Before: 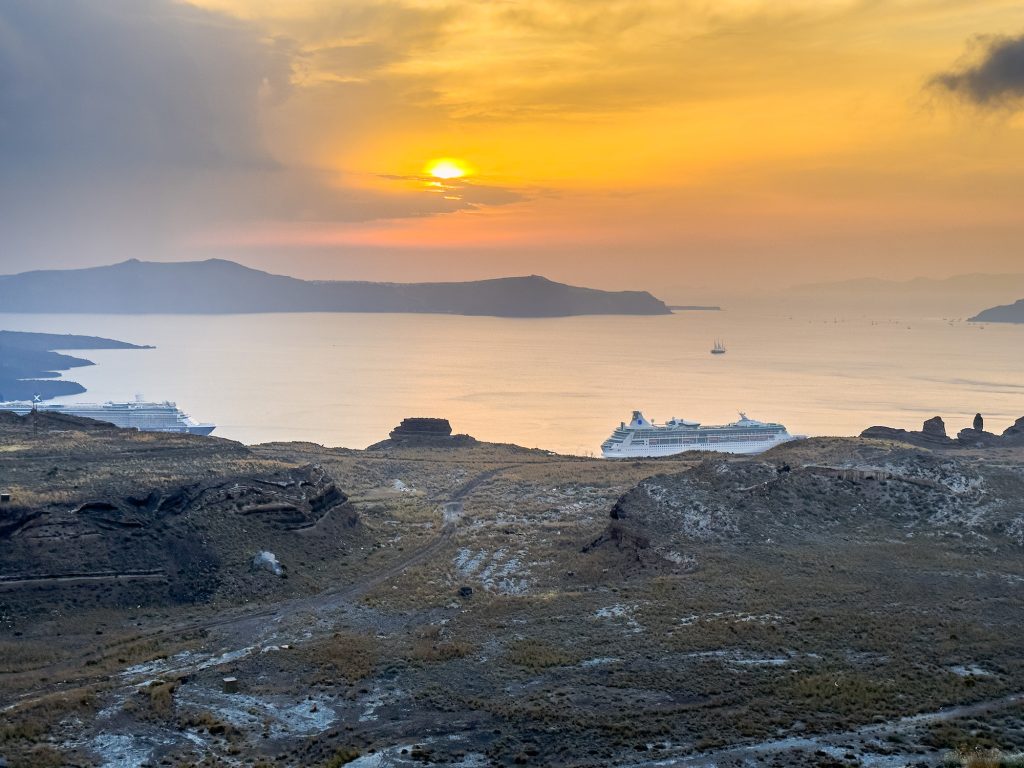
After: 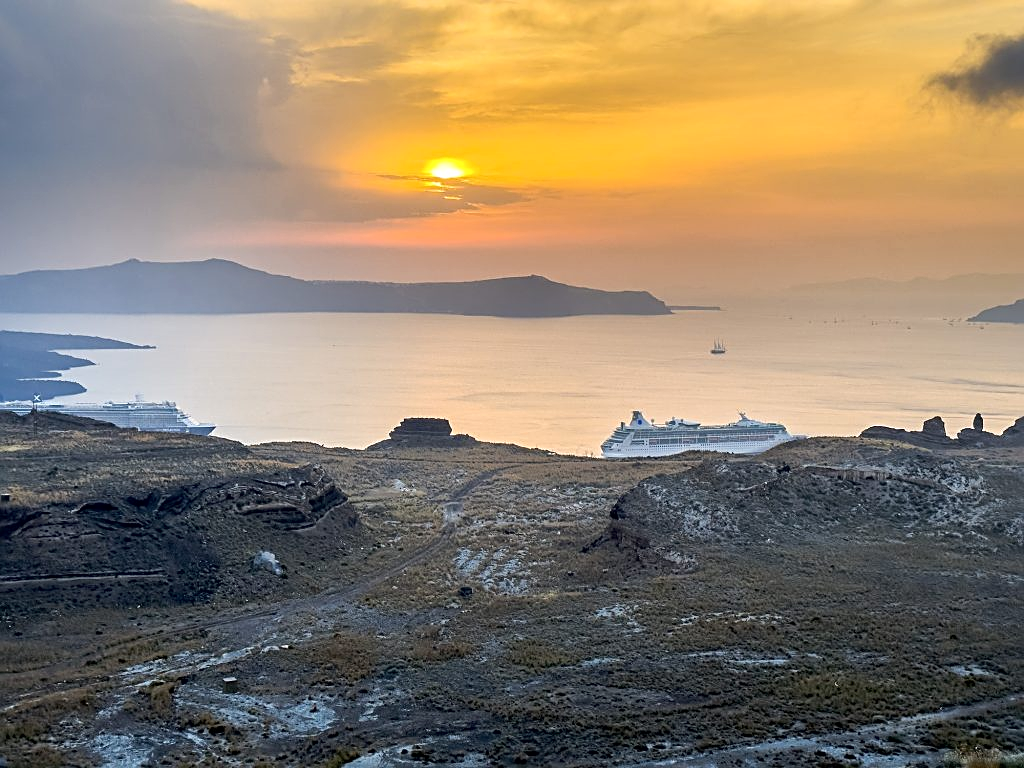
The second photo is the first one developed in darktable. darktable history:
local contrast: mode bilateral grid, contrast 19, coarseness 49, detail 119%, midtone range 0.2
sharpen: on, module defaults
